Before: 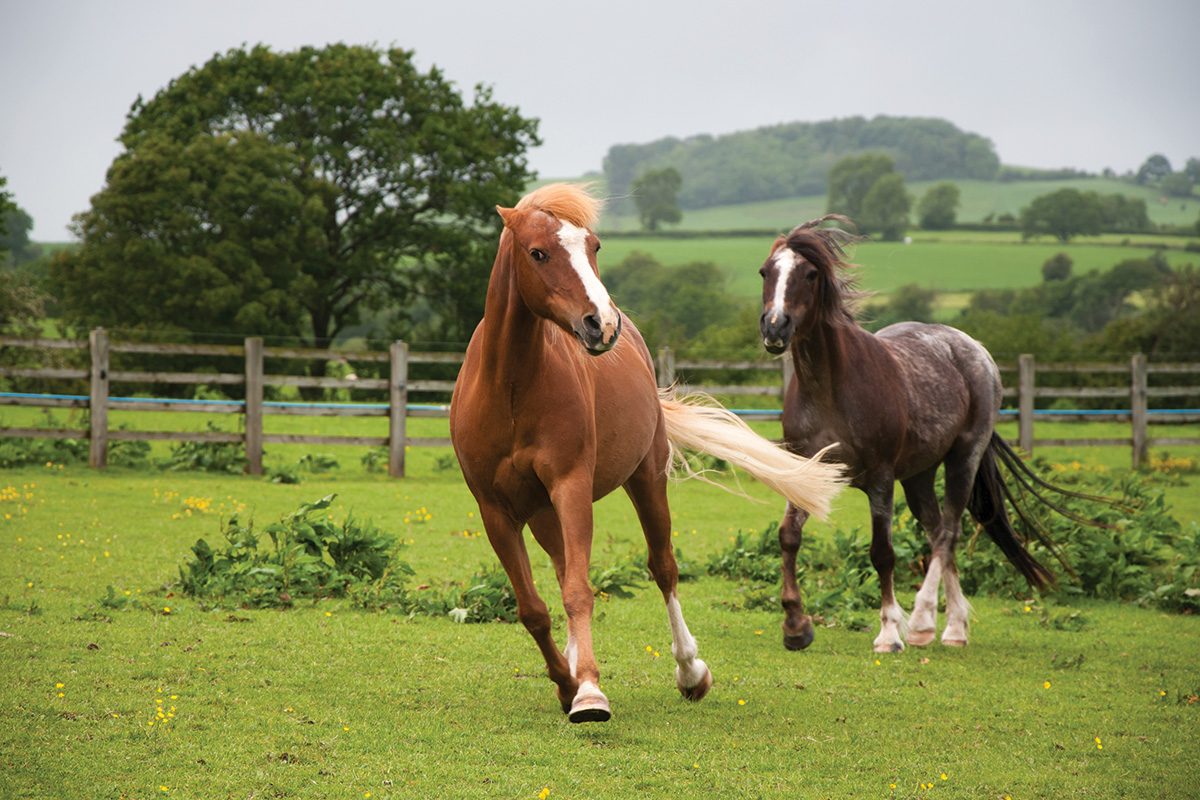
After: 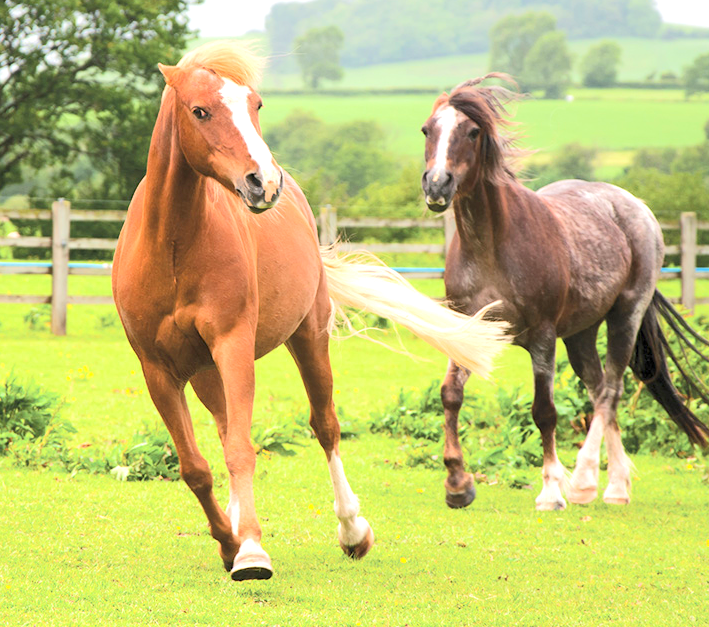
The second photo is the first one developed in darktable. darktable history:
crop and rotate: left 28.248%, top 17.862%, right 12.654%, bottom 3.663%
tone equalizer: -8 EV 1.99 EV, -7 EV 1.98 EV, -6 EV 1.98 EV, -5 EV 1.96 EV, -4 EV 1.96 EV, -3 EV 1.49 EV, -2 EV 0.986 EV, -1 EV 0.506 EV, edges refinement/feathering 500, mask exposure compensation -1.57 EV, preserve details no
